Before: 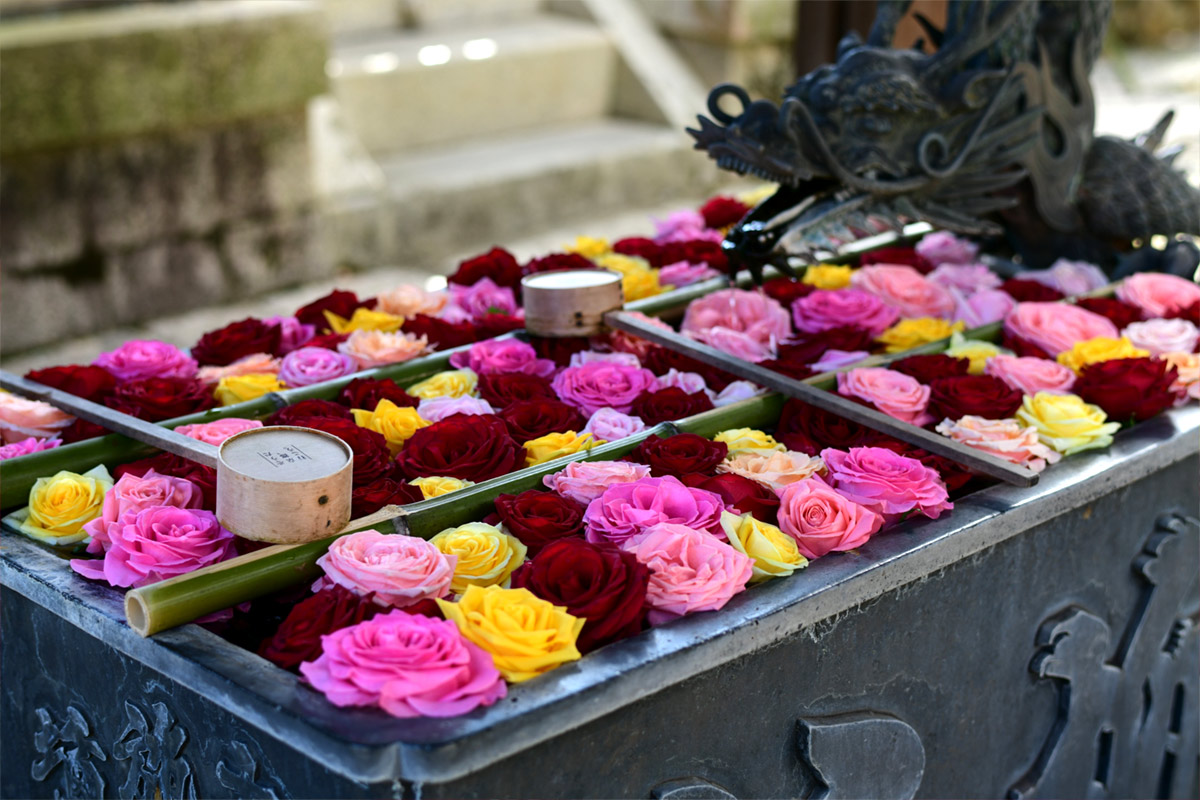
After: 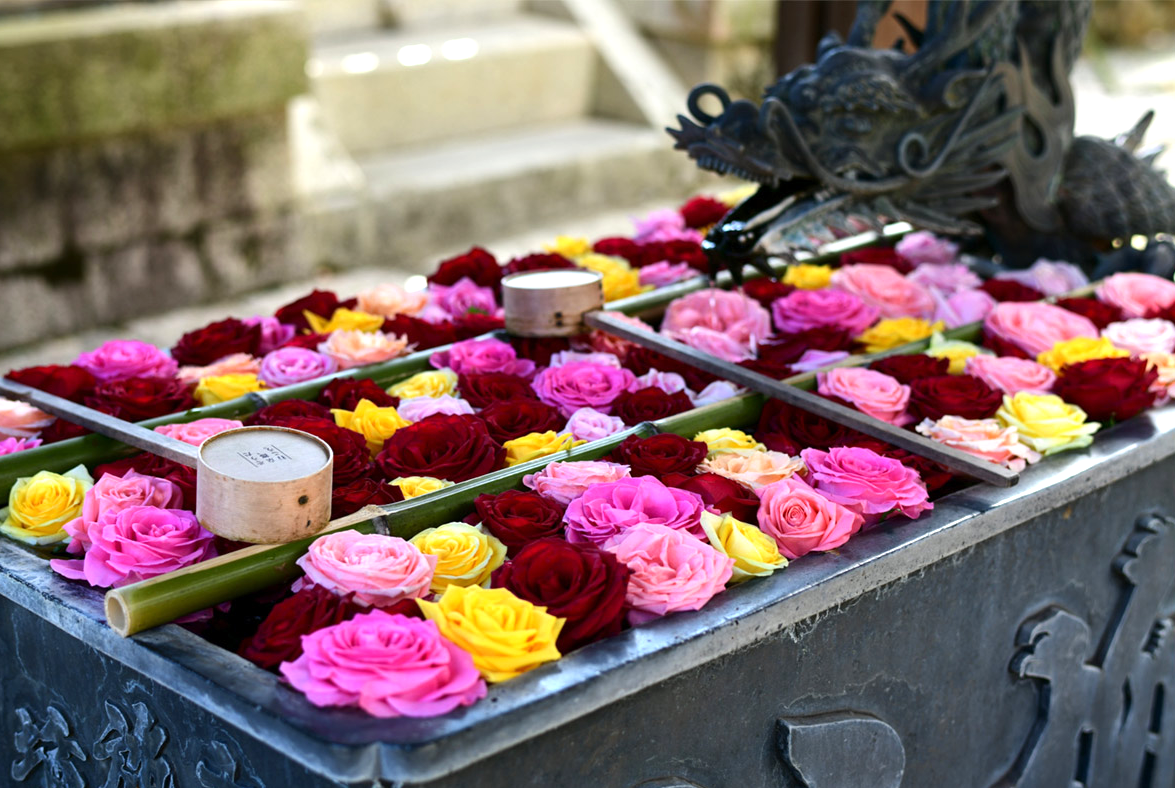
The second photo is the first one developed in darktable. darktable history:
crop: left 1.733%, right 0.285%, bottom 1.446%
exposure: exposure 0.371 EV, compensate highlight preservation false
